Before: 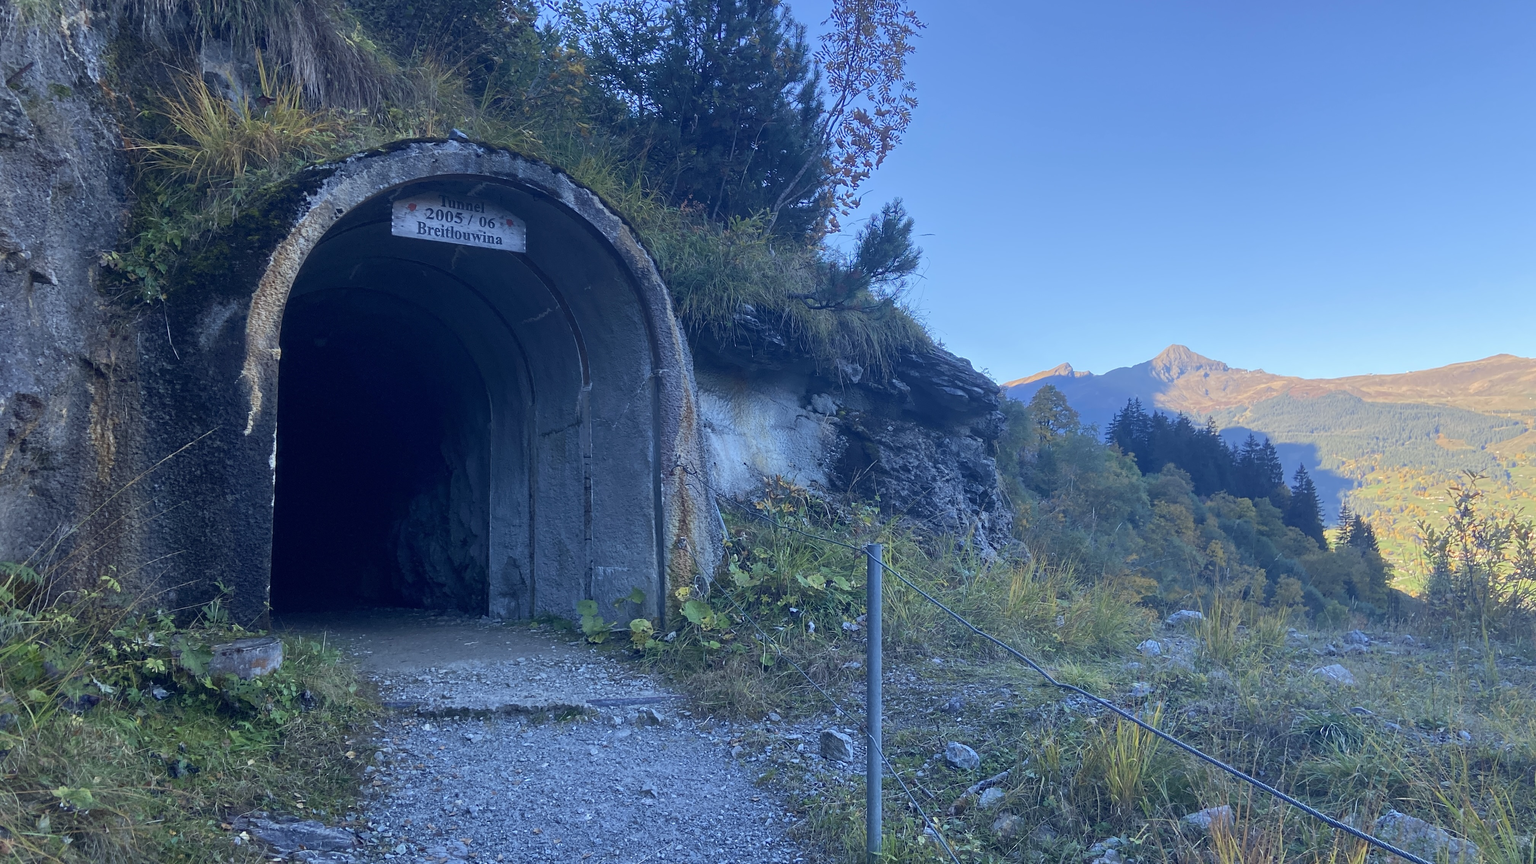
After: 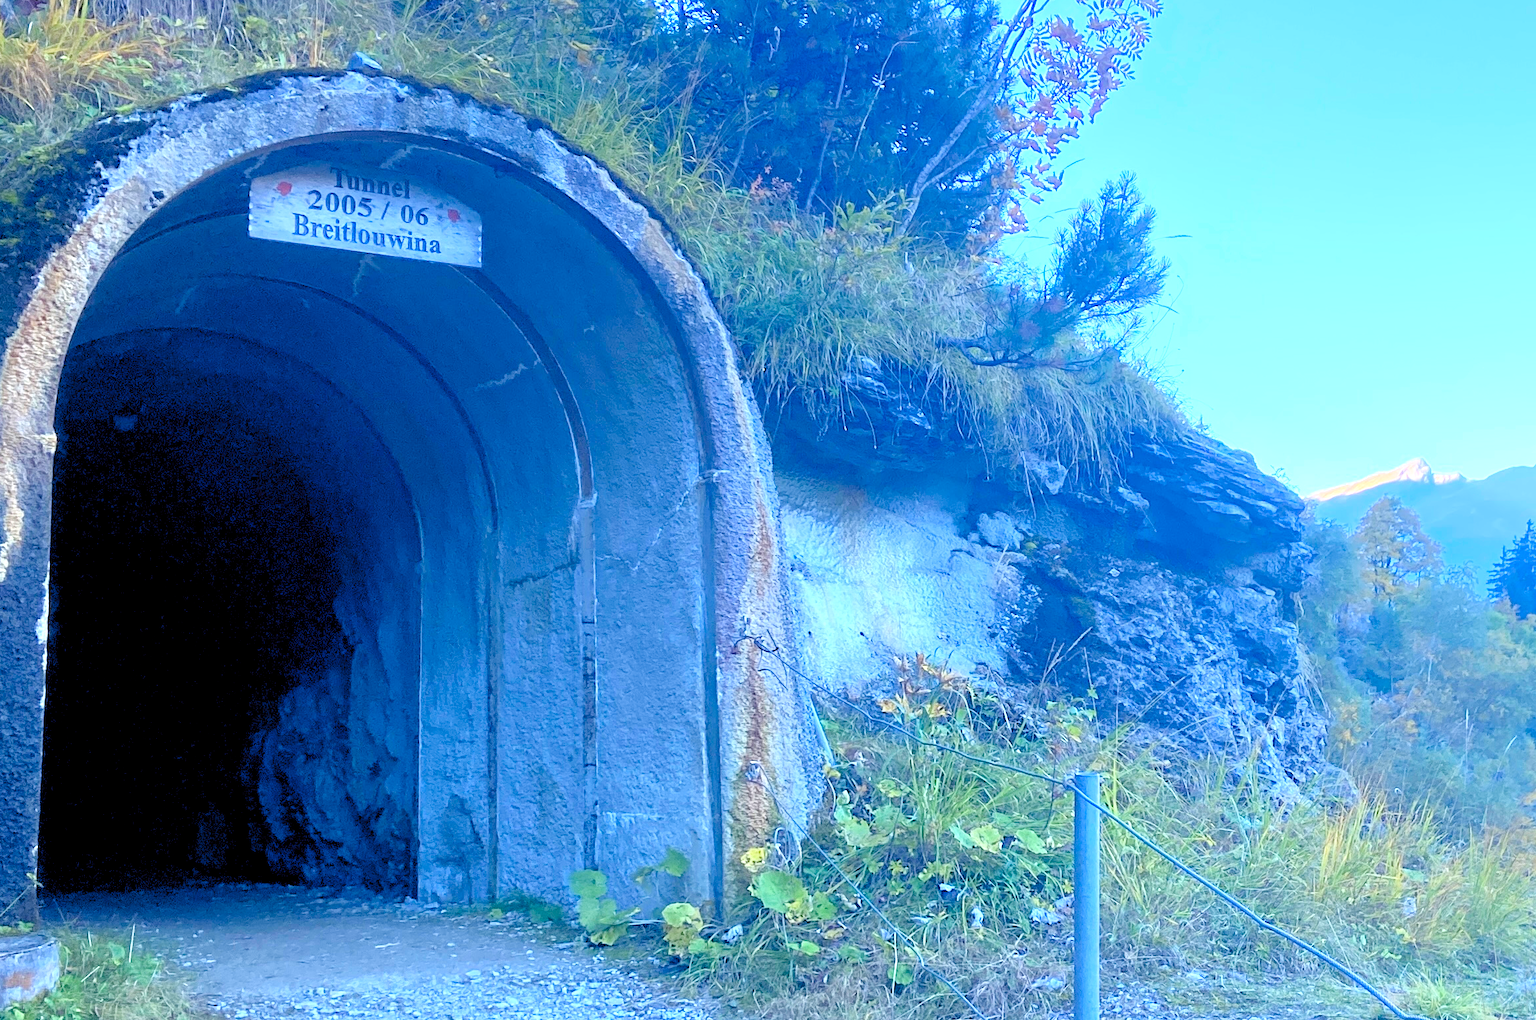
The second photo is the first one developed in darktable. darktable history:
crop: left 16.189%, top 11.444%, right 26.197%, bottom 20.507%
color correction: highlights b* -0.052, saturation 1.11
levels: levels [0.093, 0.434, 0.988]
exposure: black level correction 0, exposure 1 EV, compensate highlight preservation false
